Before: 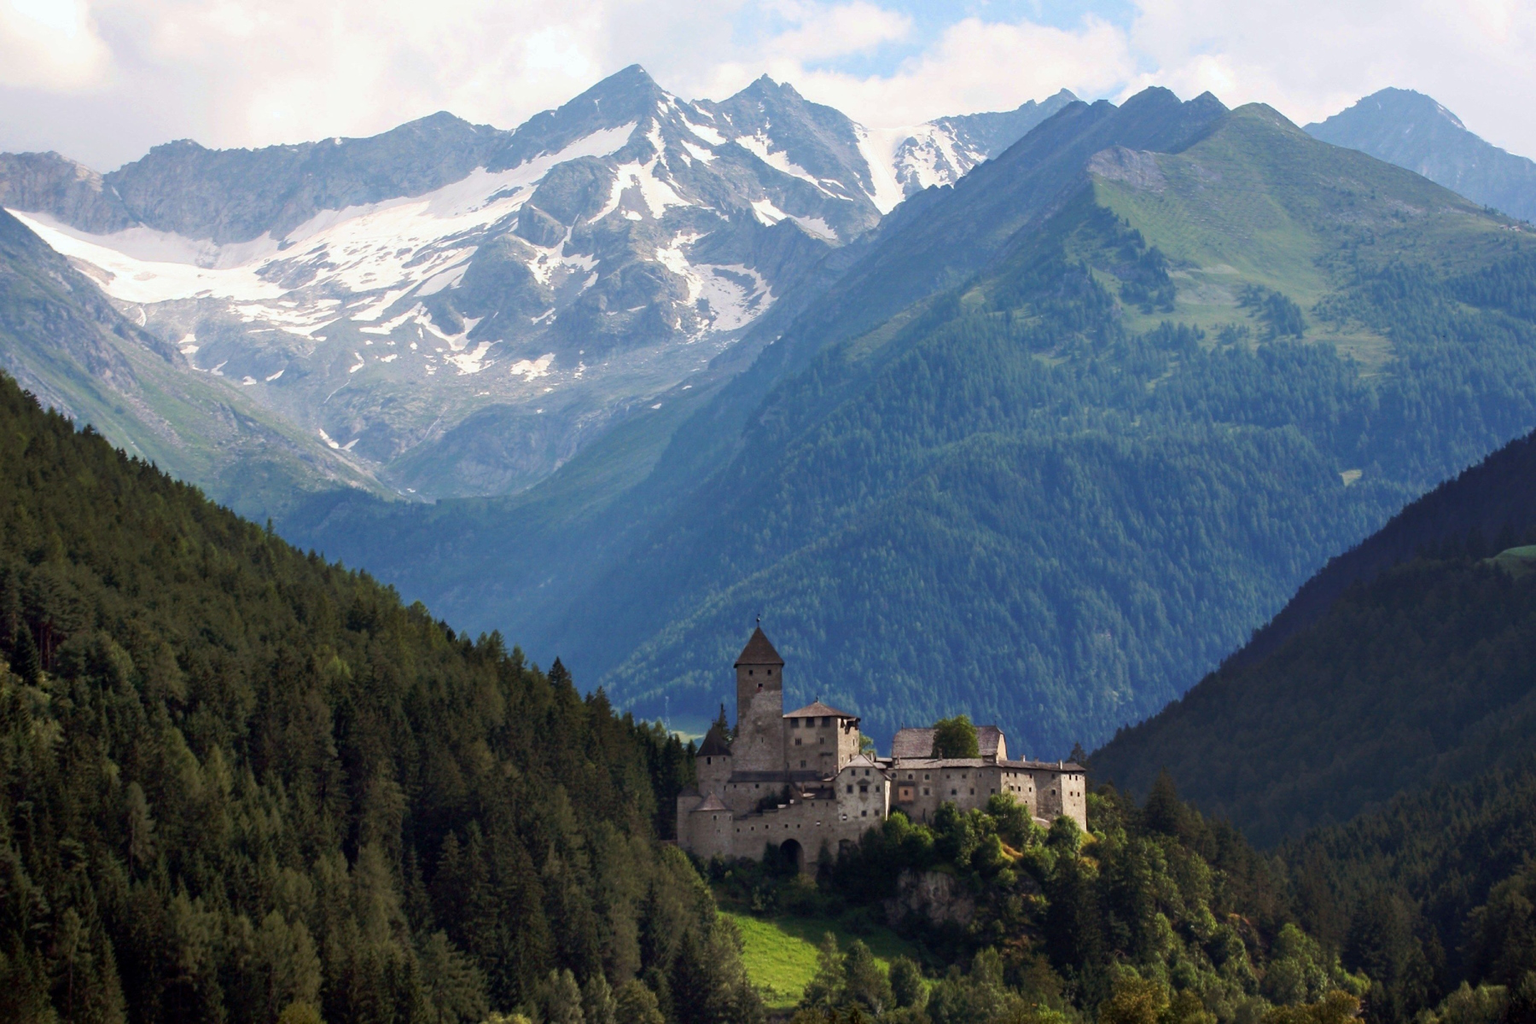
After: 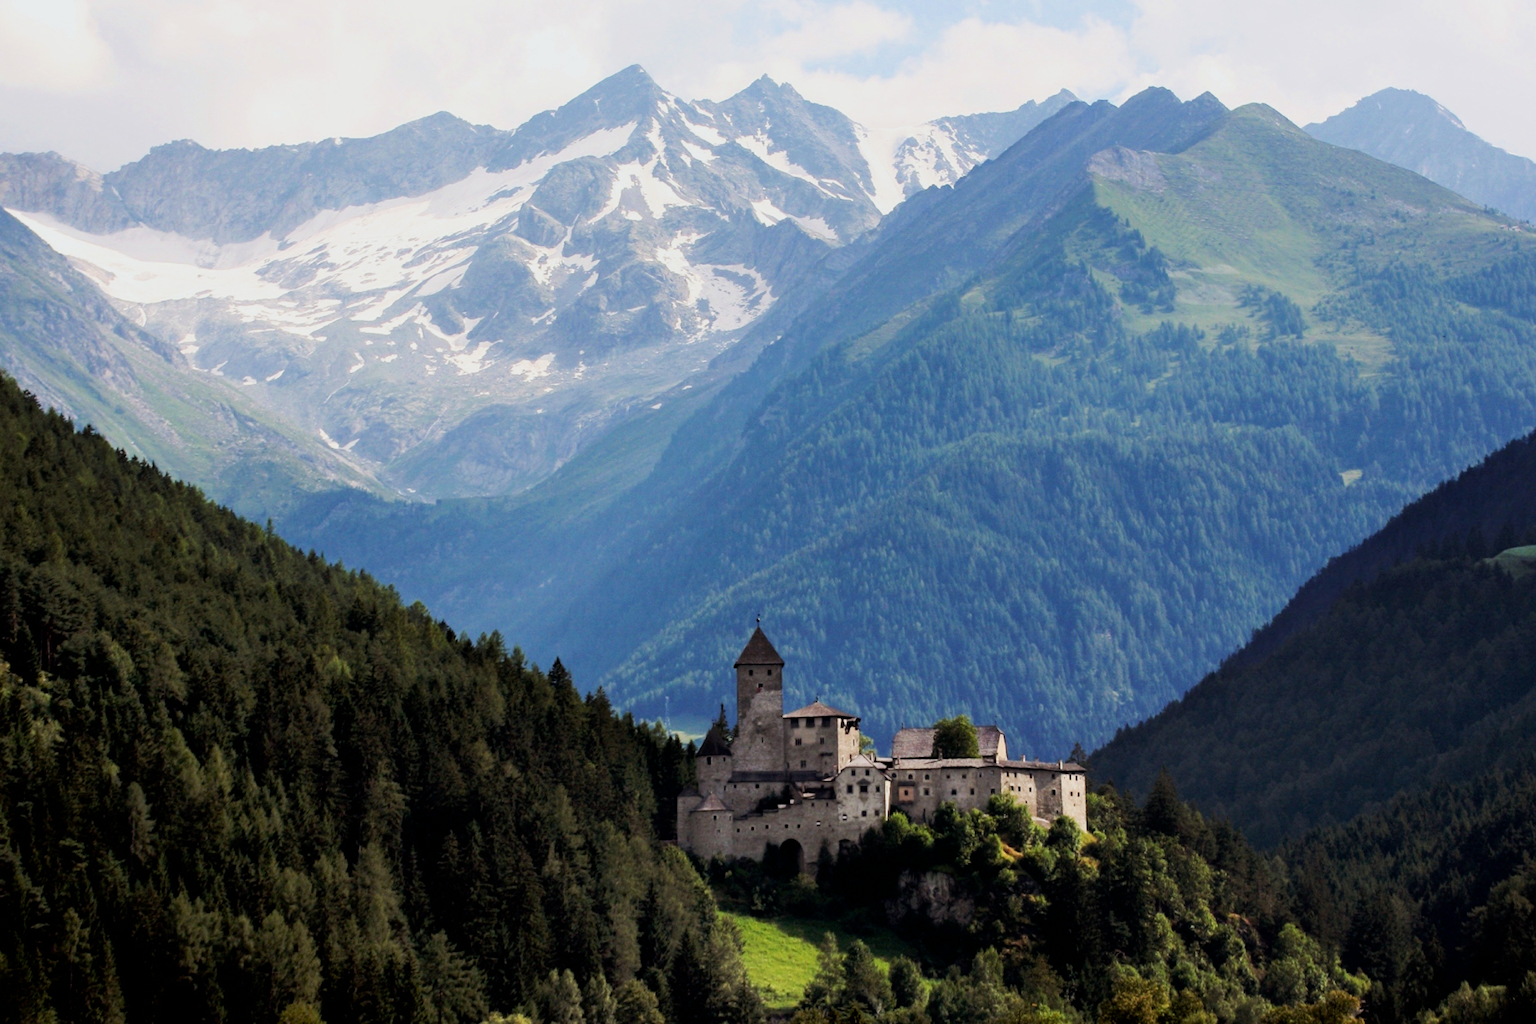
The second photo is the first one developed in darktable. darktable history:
filmic rgb: black relative exposure -7.65 EV, white relative exposure 3.99 EV, hardness 4.02, contrast 1.099, highlights saturation mix -31.32%
exposure: black level correction 0.004, exposure 0.416 EV, compensate exposure bias true, compensate highlight preservation false
